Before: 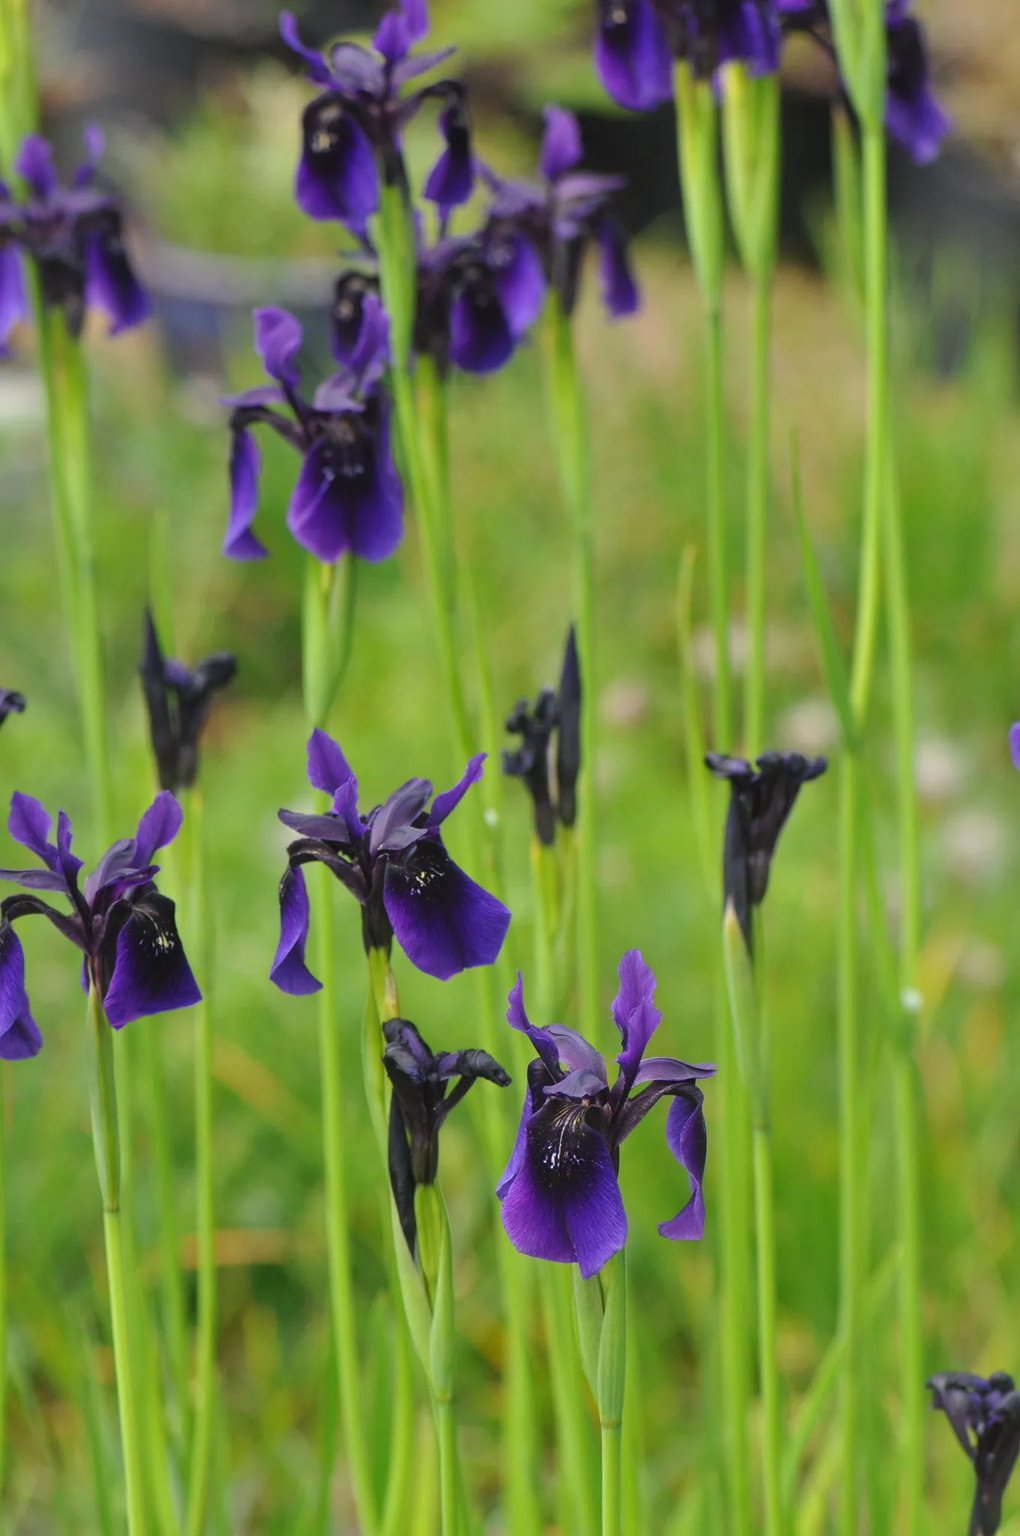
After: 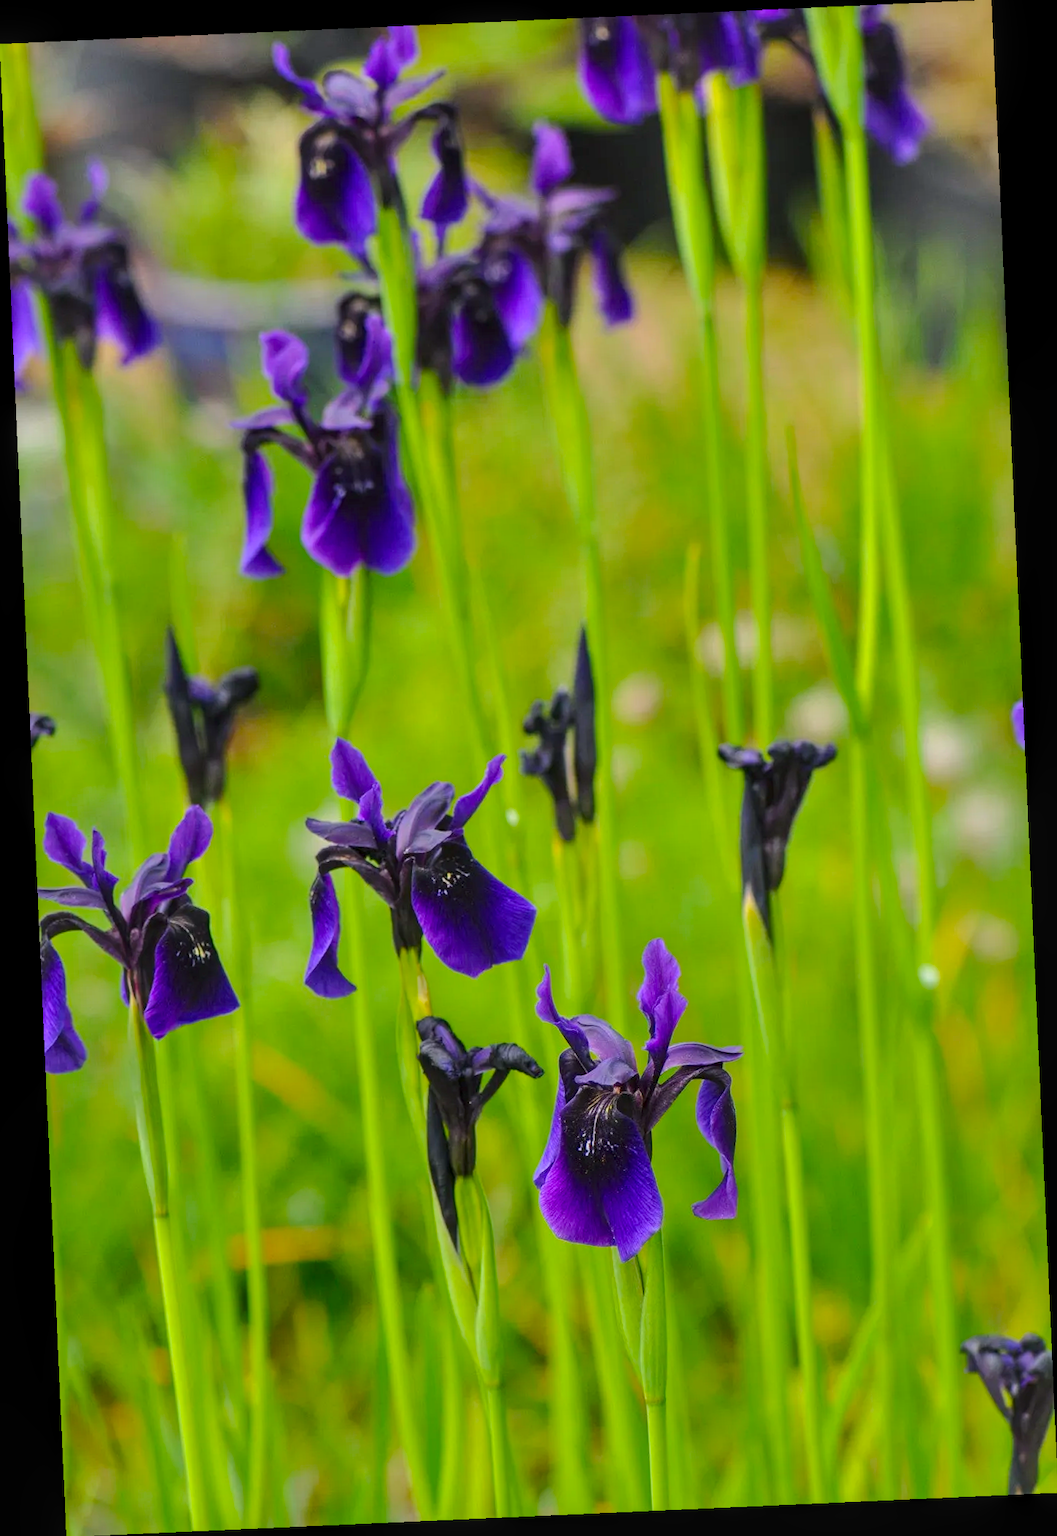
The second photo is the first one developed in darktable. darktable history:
rotate and perspective: rotation -2.56°, automatic cropping off
color balance rgb: perceptual saturation grading › global saturation 25%, perceptual brilliance grading › mid-tones 10%, perceptual brilliance grading › shadows 15%, global vibrance 20%
local contrast: detail 130%
